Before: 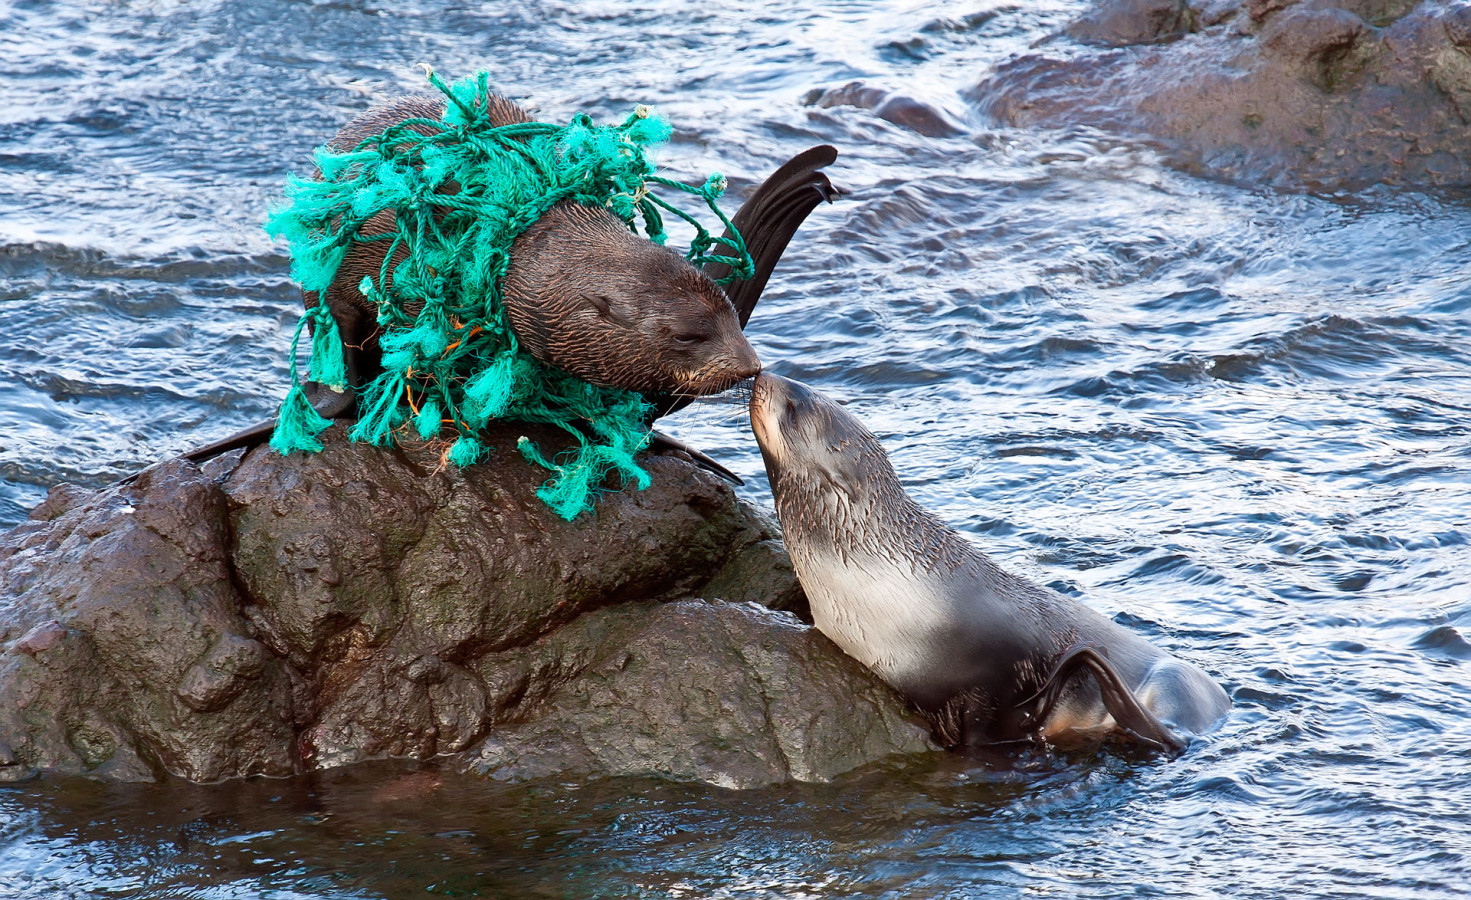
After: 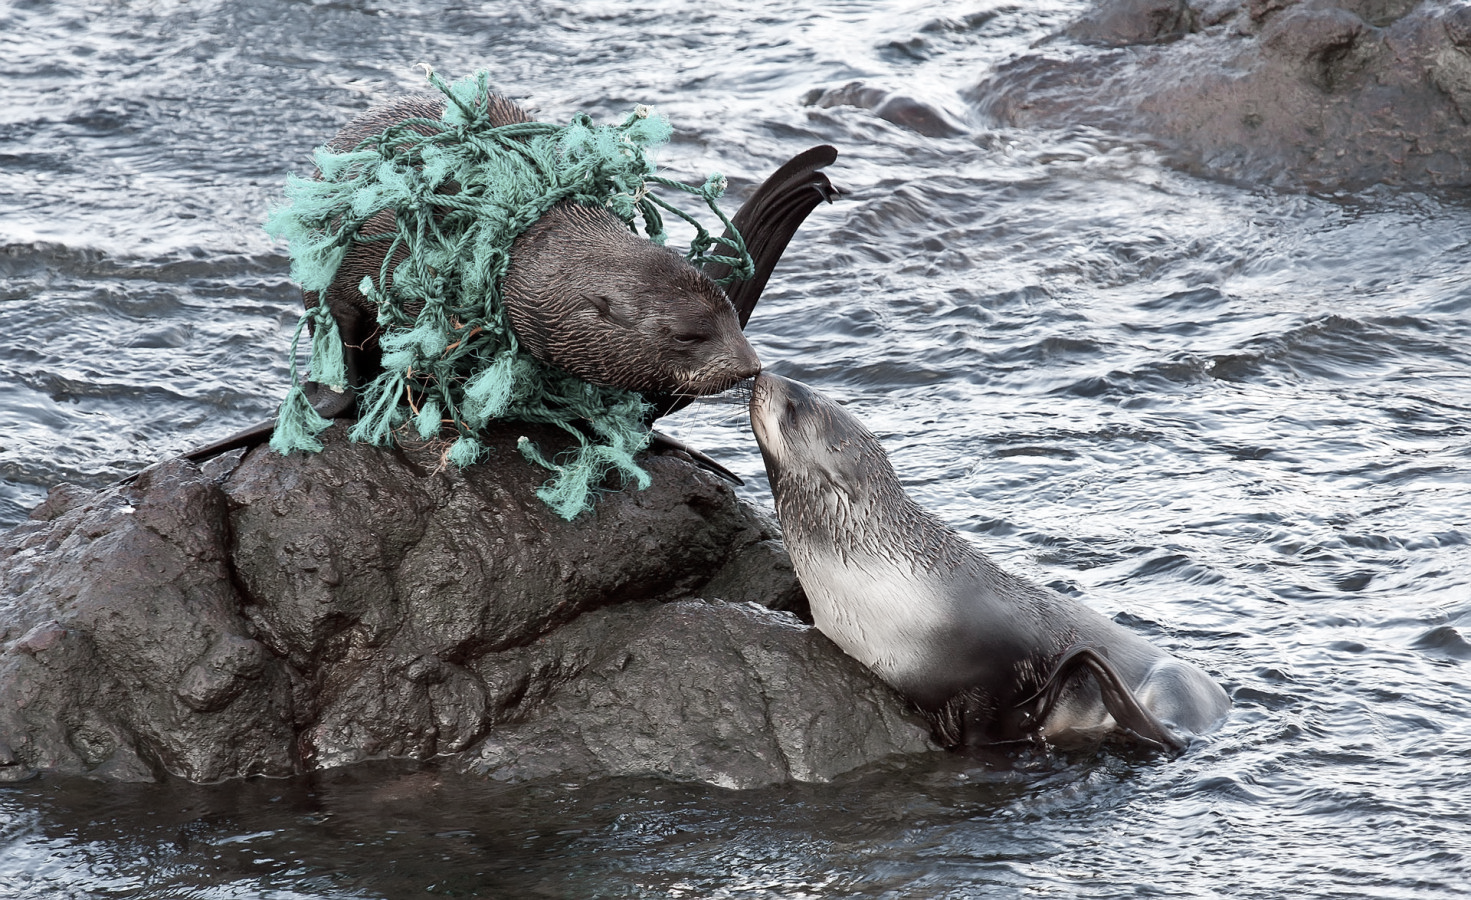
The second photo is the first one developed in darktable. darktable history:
tone equalizer: edges refinement/feathering 500, mask exposure compensation -1.57 EV, preserve details no
color zones: curves: ch1 [(0, 0.34) (0.143, 0.164) (0.286, 0.152) (0.429, 0.176) (0.571, 0.173) (0.714, 0.188) (0.857, 0.199) (1, 0.34)]
